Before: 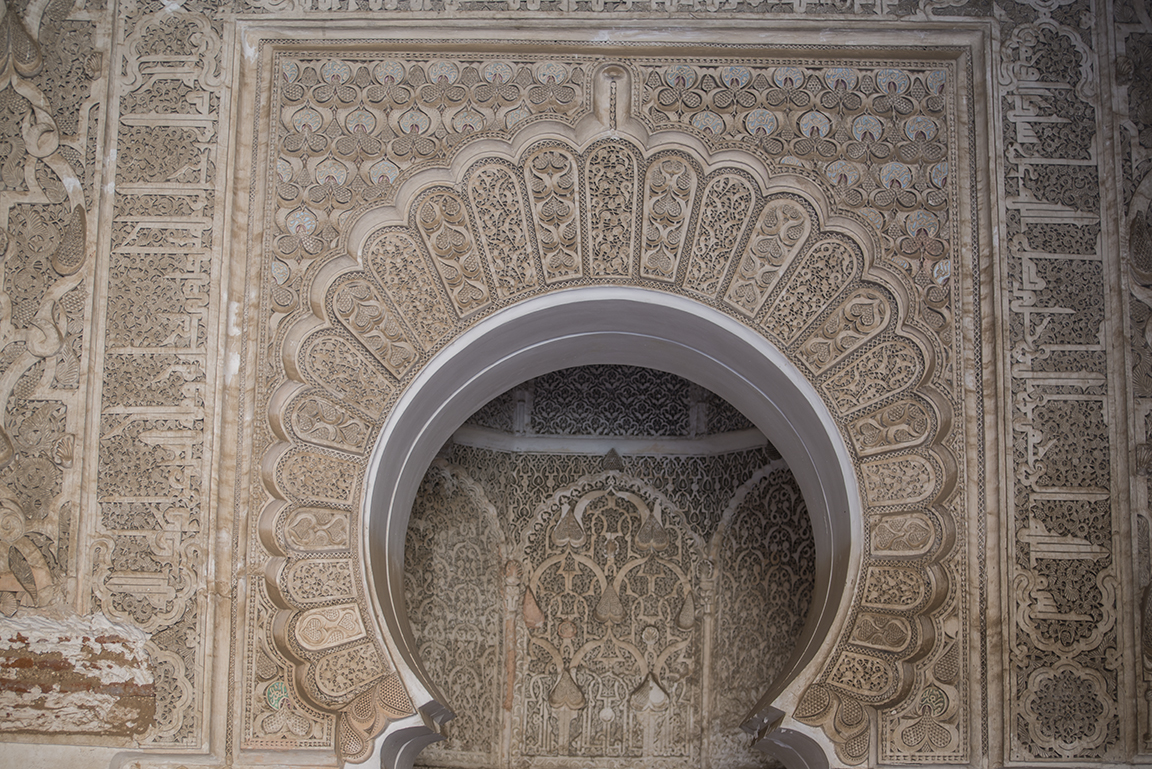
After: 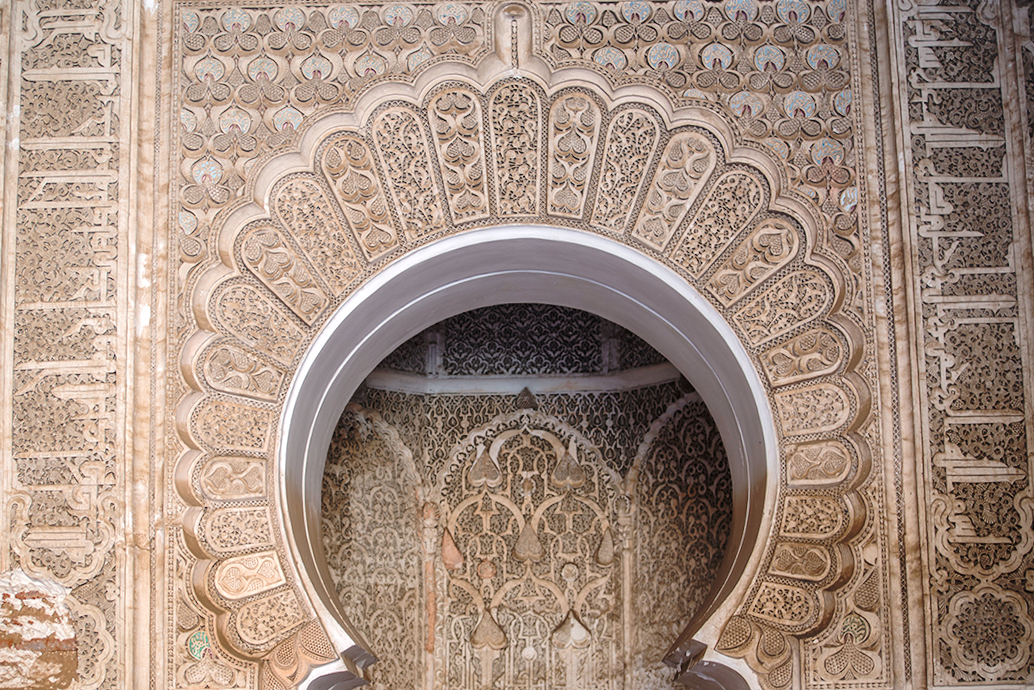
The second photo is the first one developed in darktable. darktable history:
crop and rotate: angle 1.96°, left 5.673%, top 5.673%
base curve: curves: ch0 [(0, 0) (0.073, 0.04) (0.157, 0.139) (0.492, 0.492) (0.758, 0.758) (1, 1)], preserve colors none
exposure: black level correction 0, exposure 0.7 EV, compensate exposure bias true, compensate highlight preservation false
